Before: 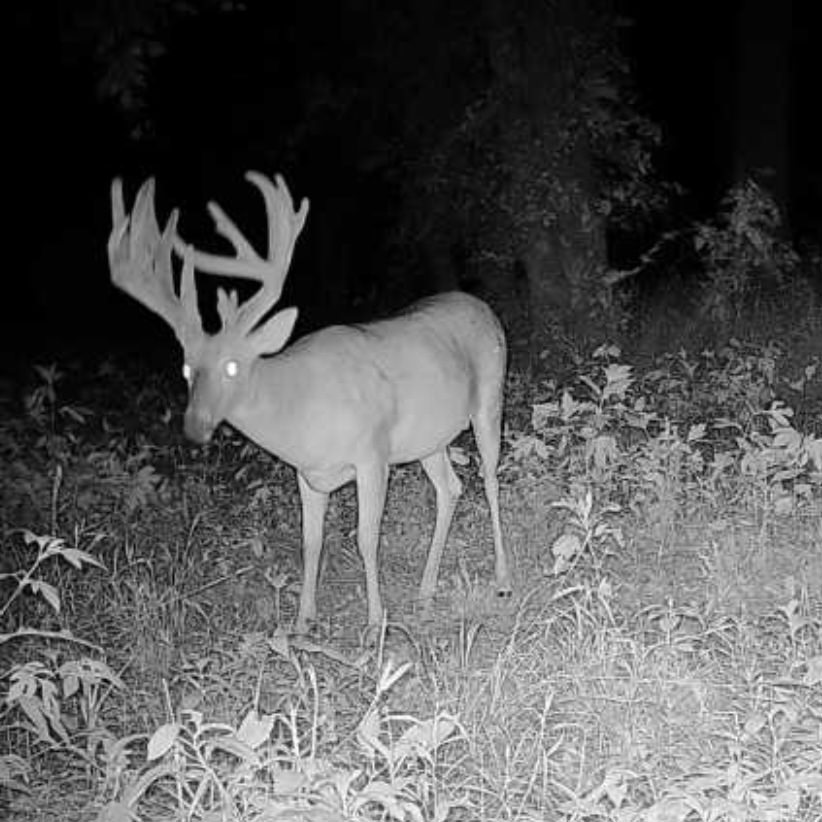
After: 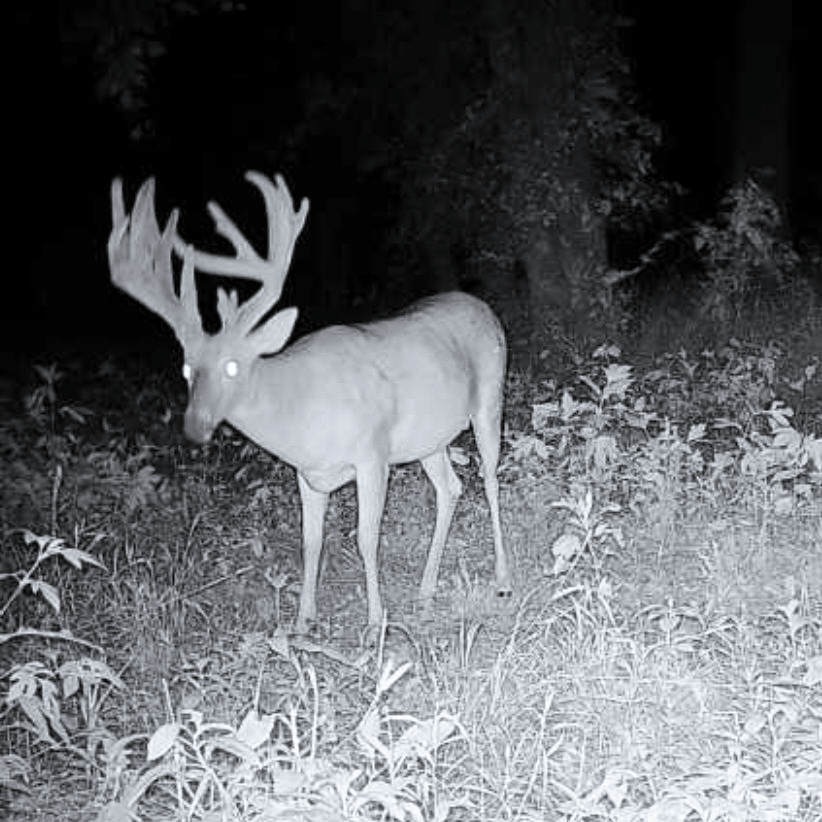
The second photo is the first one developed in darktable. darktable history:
base curve: curves: ch0 [(0, 0) (0.688, 0.865) (1, 1)], preserve colors none
white balance: red 0.976, blue 1.04
